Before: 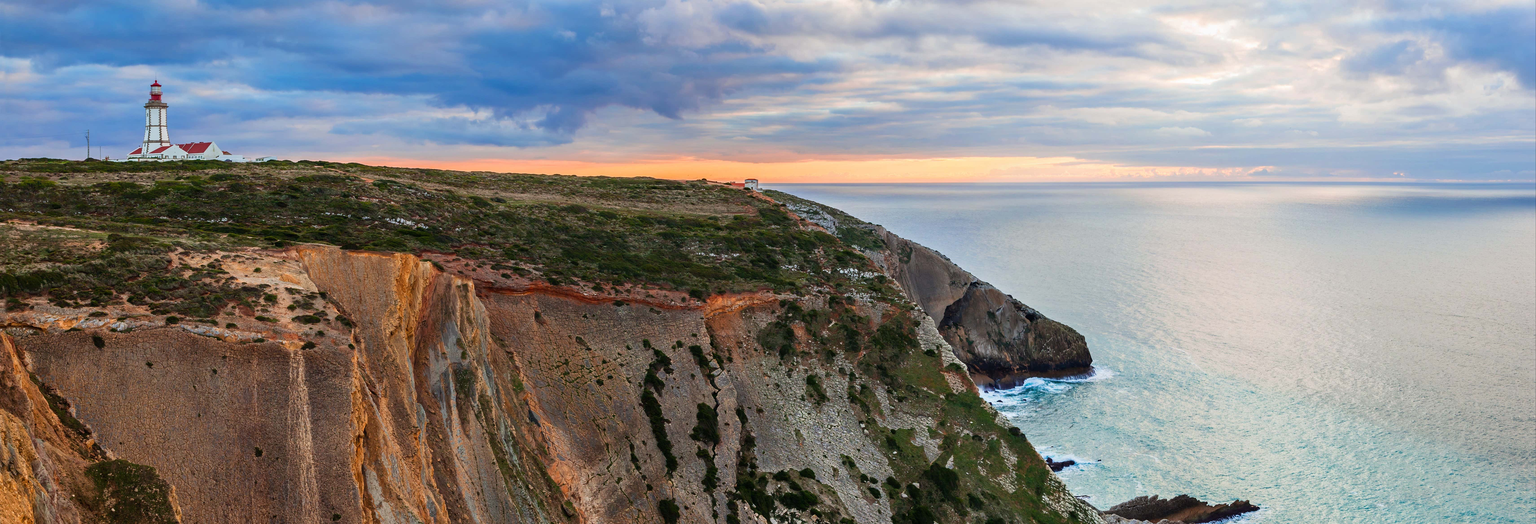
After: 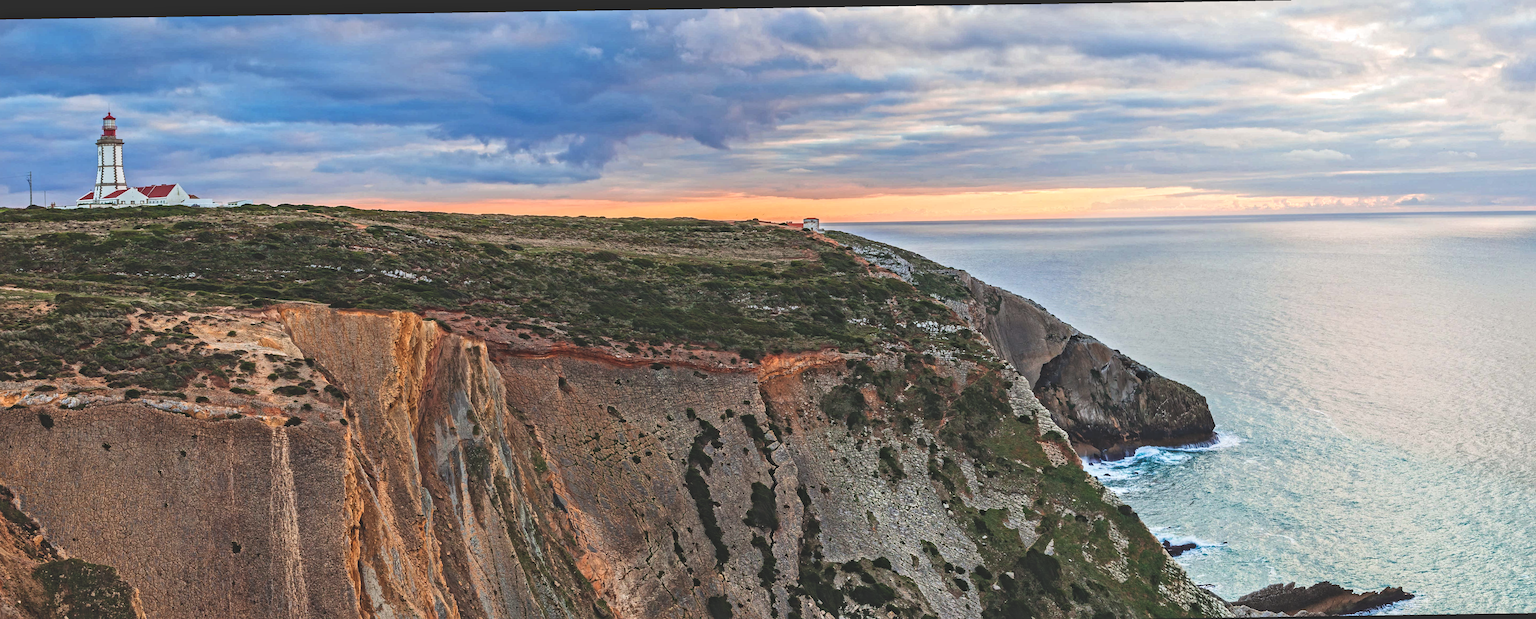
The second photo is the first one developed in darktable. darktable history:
exposure: black level correction -0.027, compensate exposure bias true, compensate highlight preservation false
crop and rotate: angle 0.847°, left 4.19%, top 0.971%, right 11.187%, bottom 2.505%
local contrast: mode bilateral grid, contrast 20, coarseness 19, detail 164%, midtone range 0.2
